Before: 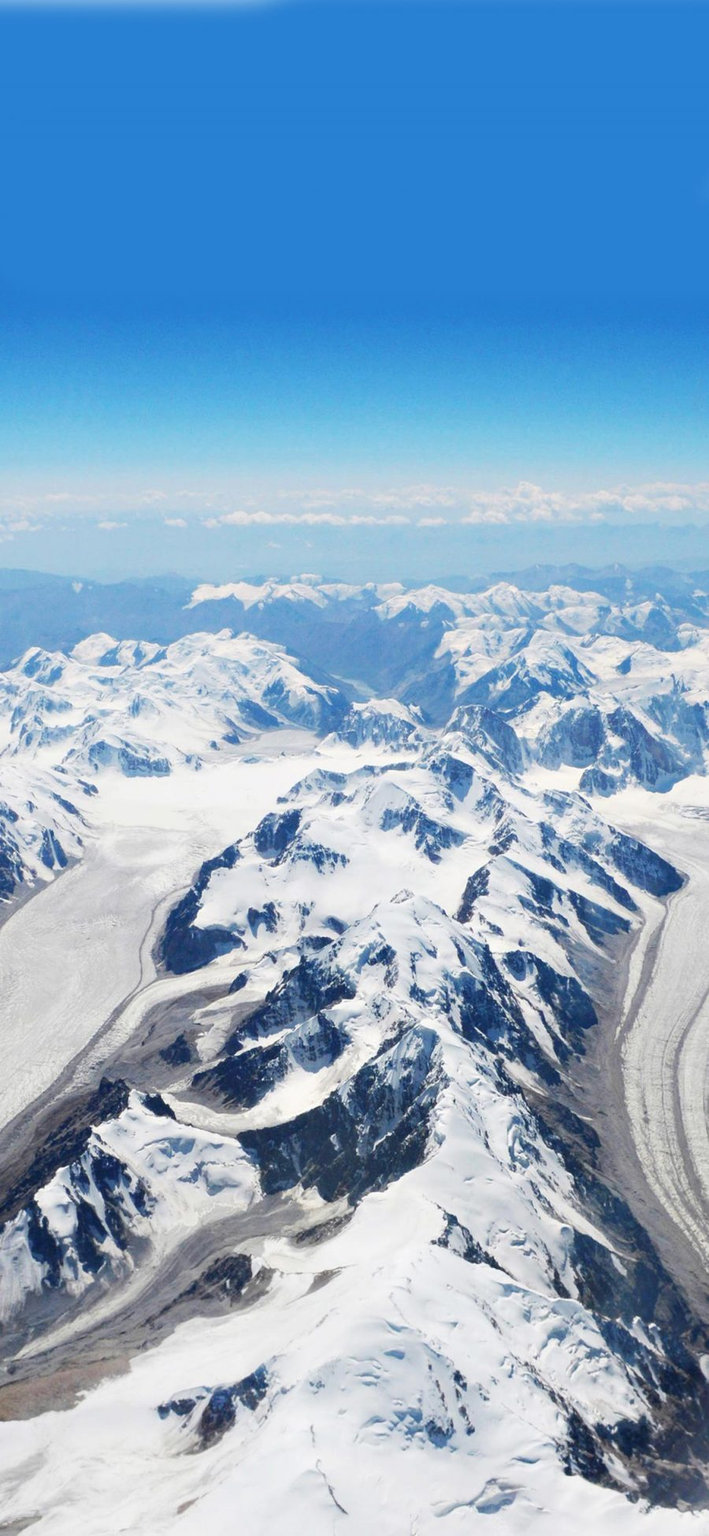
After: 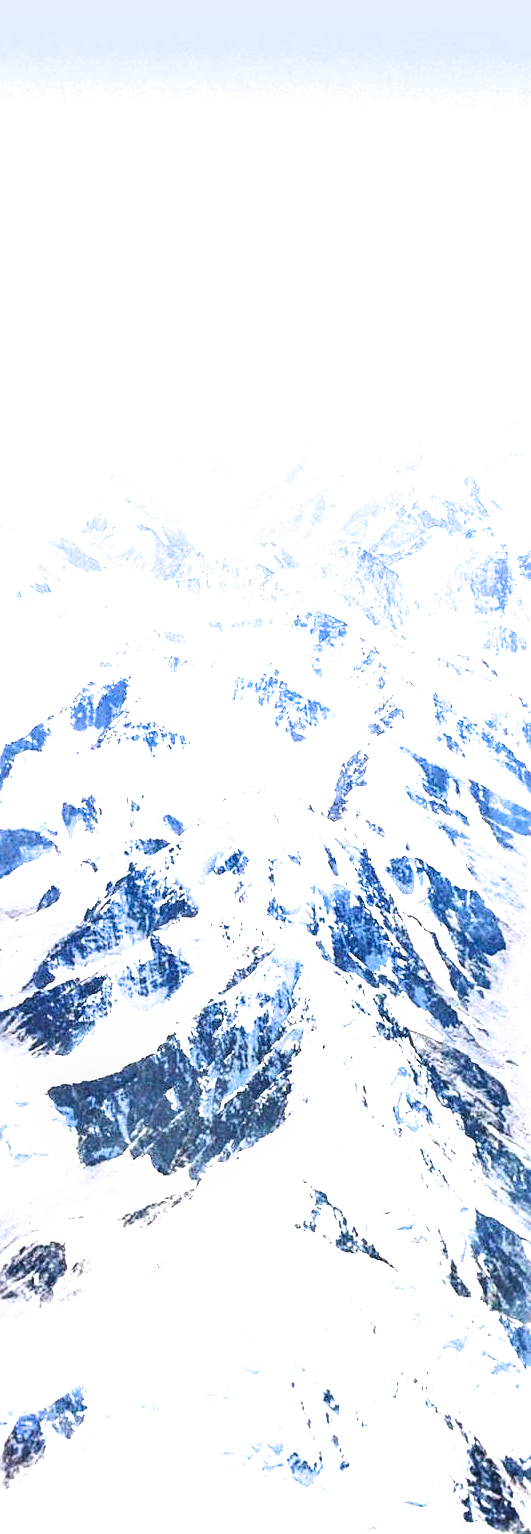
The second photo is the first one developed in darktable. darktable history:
filmic rgb: black relative exposure -8.28 EV, white relative exposure 2.23 EV, hardness 7.06, latitude 86.15%, contrast 1.685, highlights saturation mix -4.22%, shadows ↔ highlights balance -2.33%
local contrast: on, module defaults
exposure: black level correction 0, exposure 1.512 EV, compensate highlight preservation false
crop and rotate: left 28.135%, top 17.973%, right 12.772%, bottom 3.312%
sharpen: amount 0.498
color balance rgb: perceptual saturation grading › global saturation 10.007%, perceptual brilliance grading › highlights 7.553%, perceptual brilliance grading › mid-tones 4.3%, perceptual brilliance grading › shadows 1.754%
contrast brightness saturation: contrast 0.146, brightness 0.049
